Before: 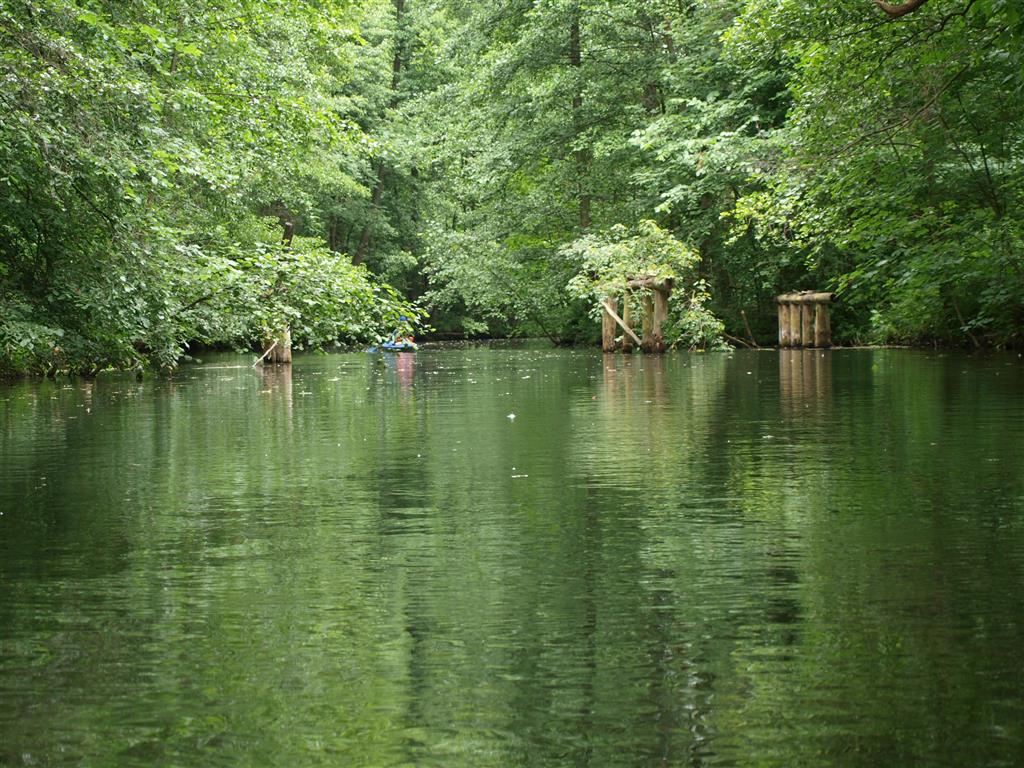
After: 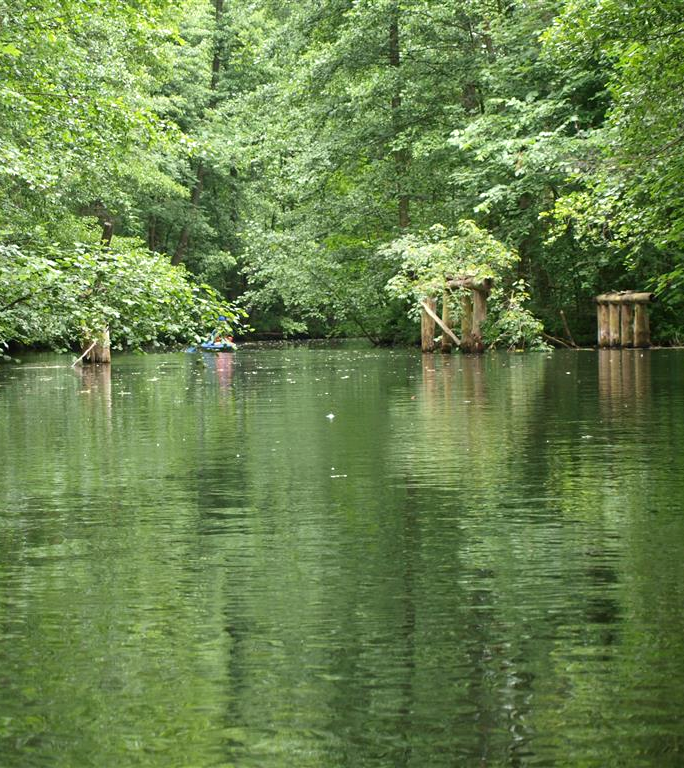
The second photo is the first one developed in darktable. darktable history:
levels: levels [0, 0.48, 0.961]
crop and rotate: left 17.732%, right 15.423%
